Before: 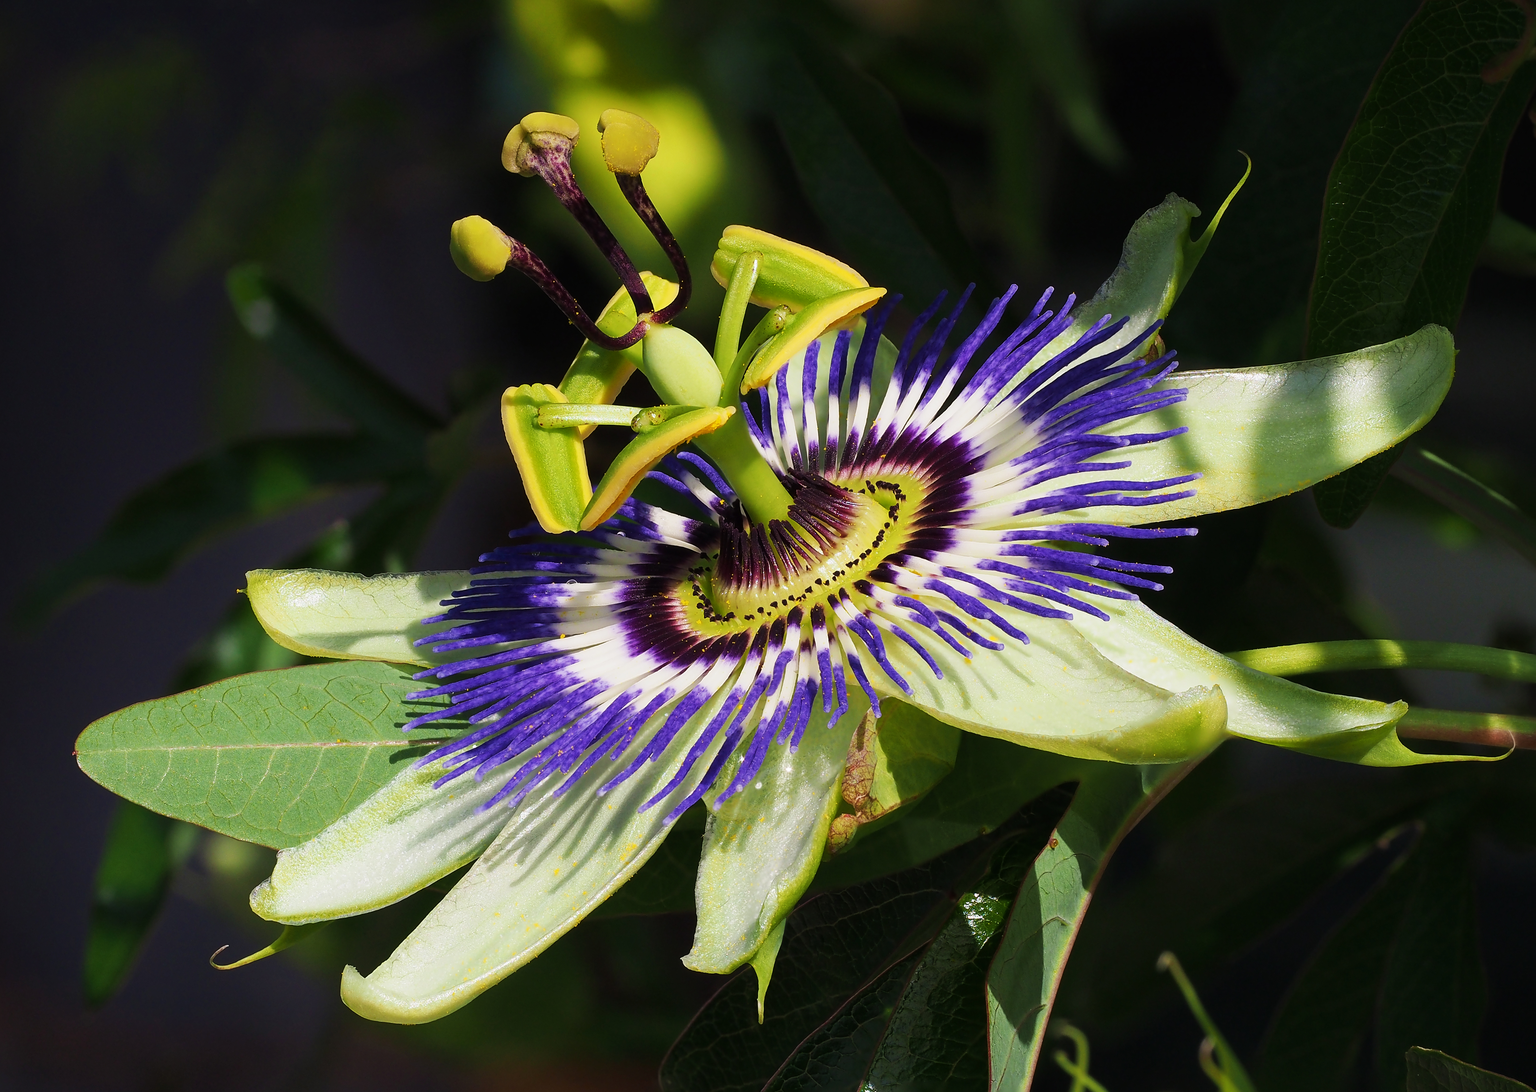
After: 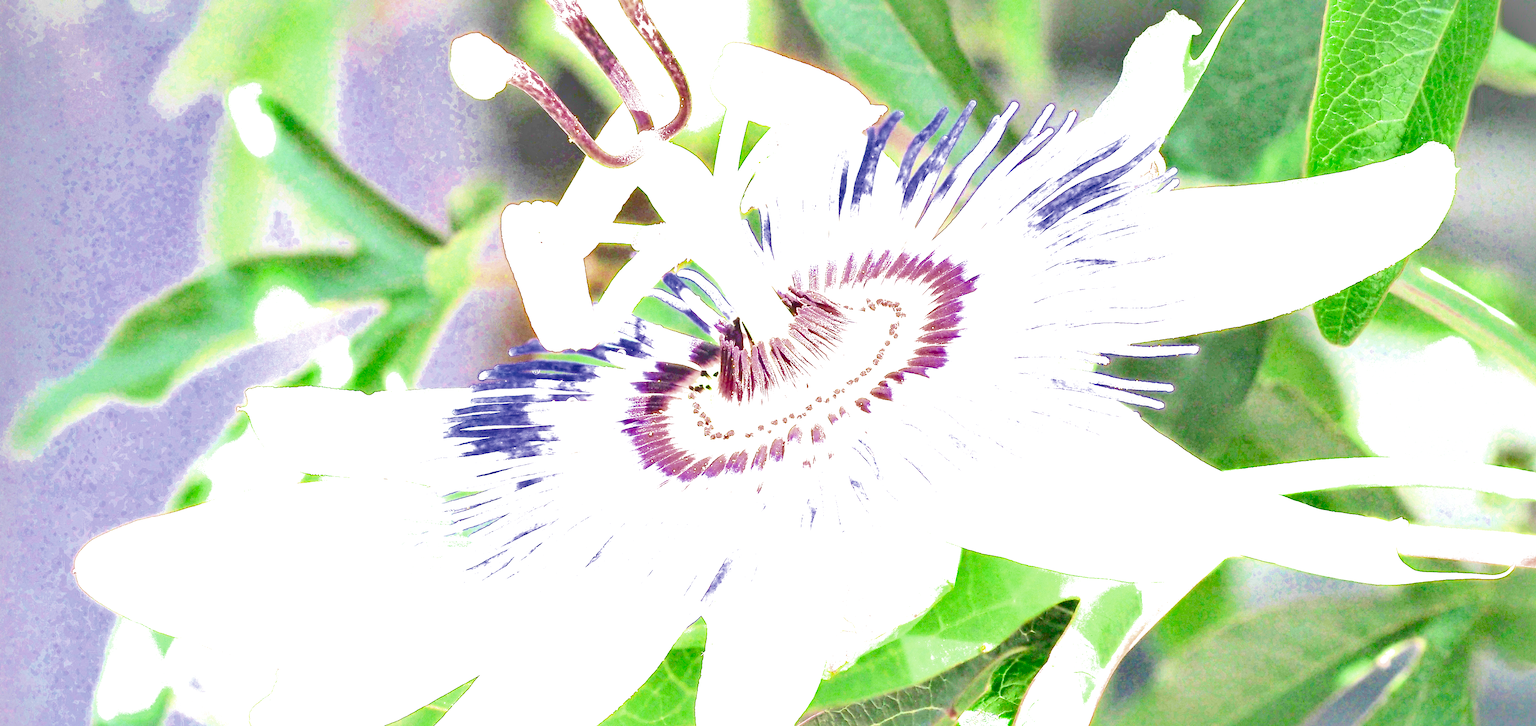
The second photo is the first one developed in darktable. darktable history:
tone equalizer: on, module defaults
filmic rgb: black relative exposure -4.14 EV, white relative exposure 5.1 EV, hardness 2.11, contrast 1.165
exposure: exposure 8 EV, compensate highlight preservation false
shadows and highlights: shadows -19.91, highlights -73.15
contrast brightness saturation: contrast 0.1, brightness 0.02, saturation 0.02
crop: top 16.727%, bottom 16.727%
